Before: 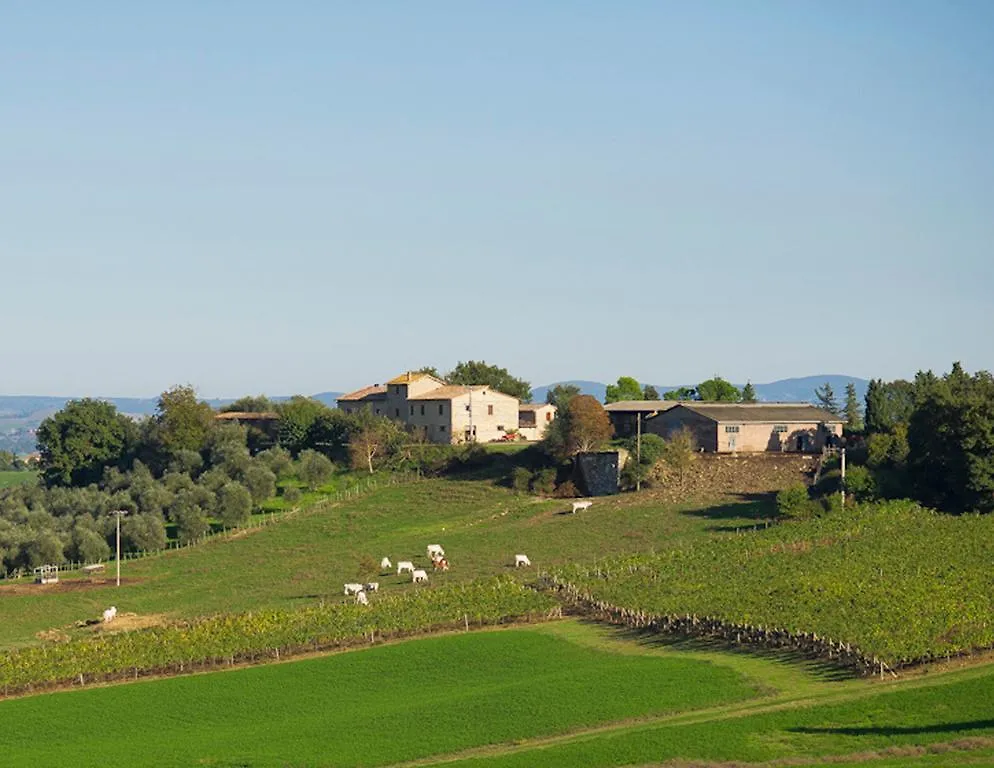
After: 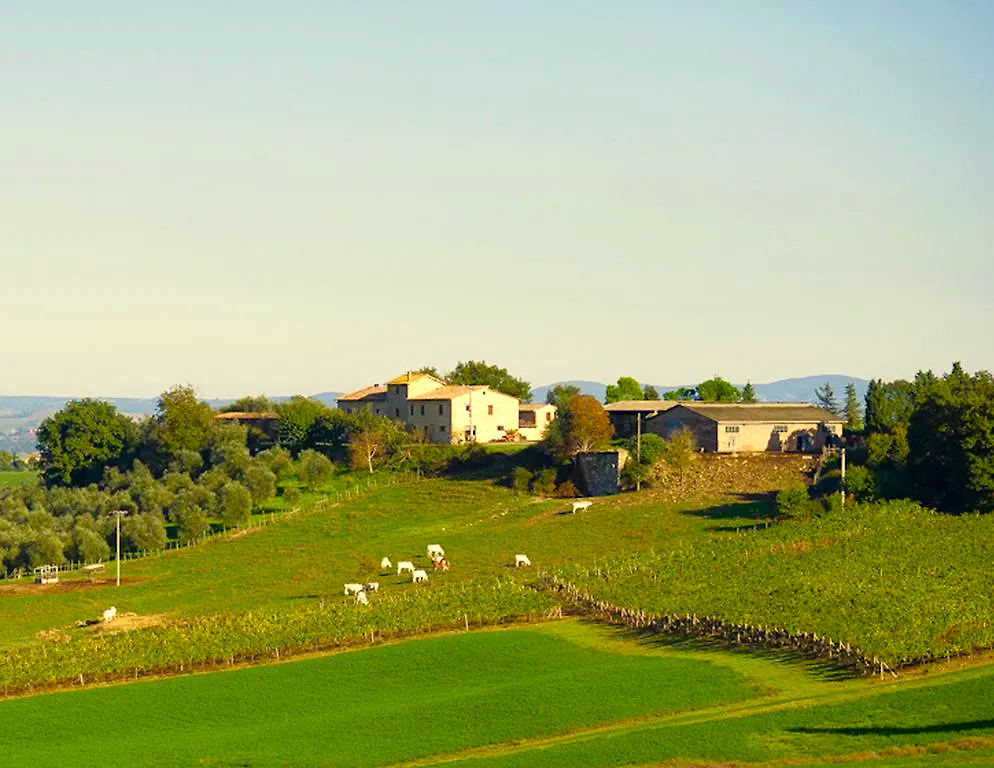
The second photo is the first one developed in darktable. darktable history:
tone equalizer: -8 EV -0.388 EV, -7 EV -0.403 EV, -6 EV -0.335 EV, -5 EV -0.249 EV, -3 EV 0.204 EV, -2 EV 0.339 EV, -1 EV 0.405 EV, +0 EV 0.429 EV
color correction: highlights a* 2.62, highlights b* 22.68
color balance rgb: perceptual saturation grading › global saturation 25.54%, perceptual saturation grading › highlights -50.328%, perceptual saturation grading › shadows 30.664%, global vibrance 41.66%
